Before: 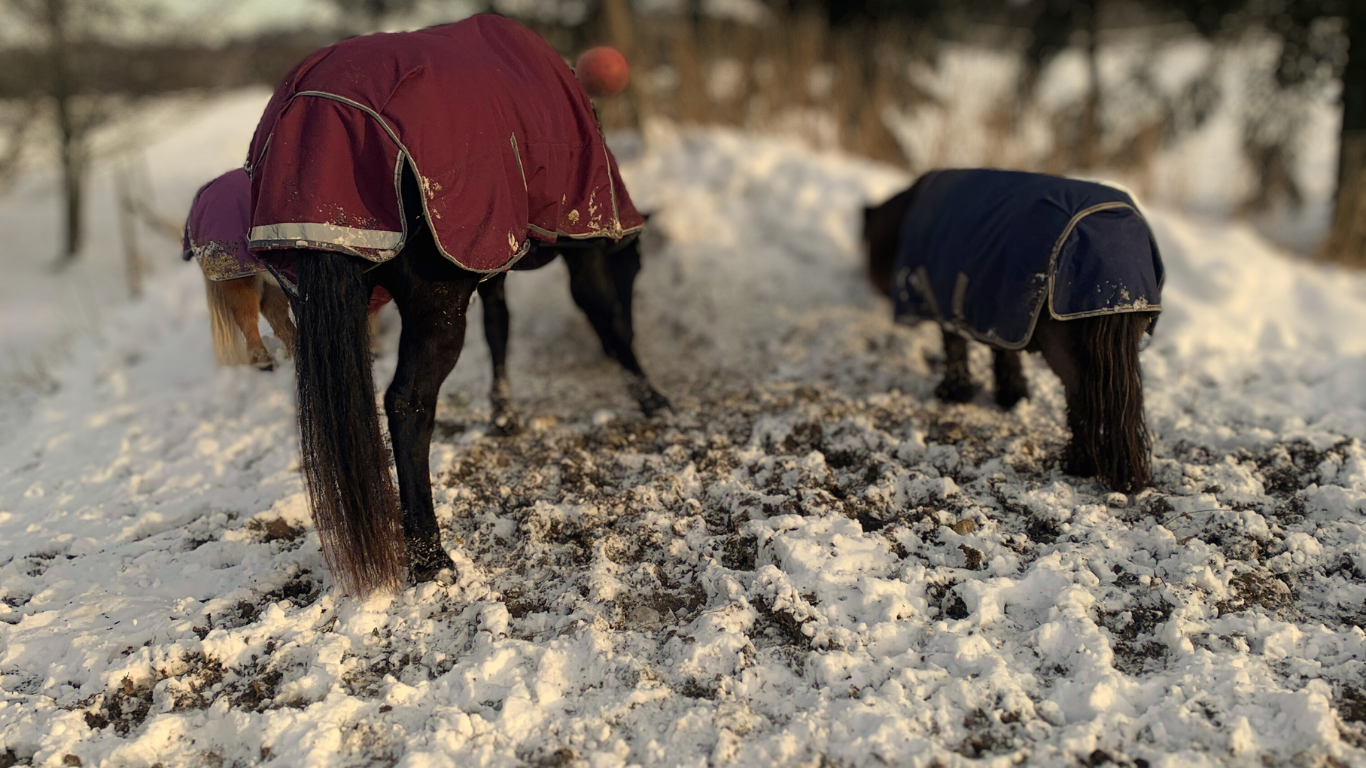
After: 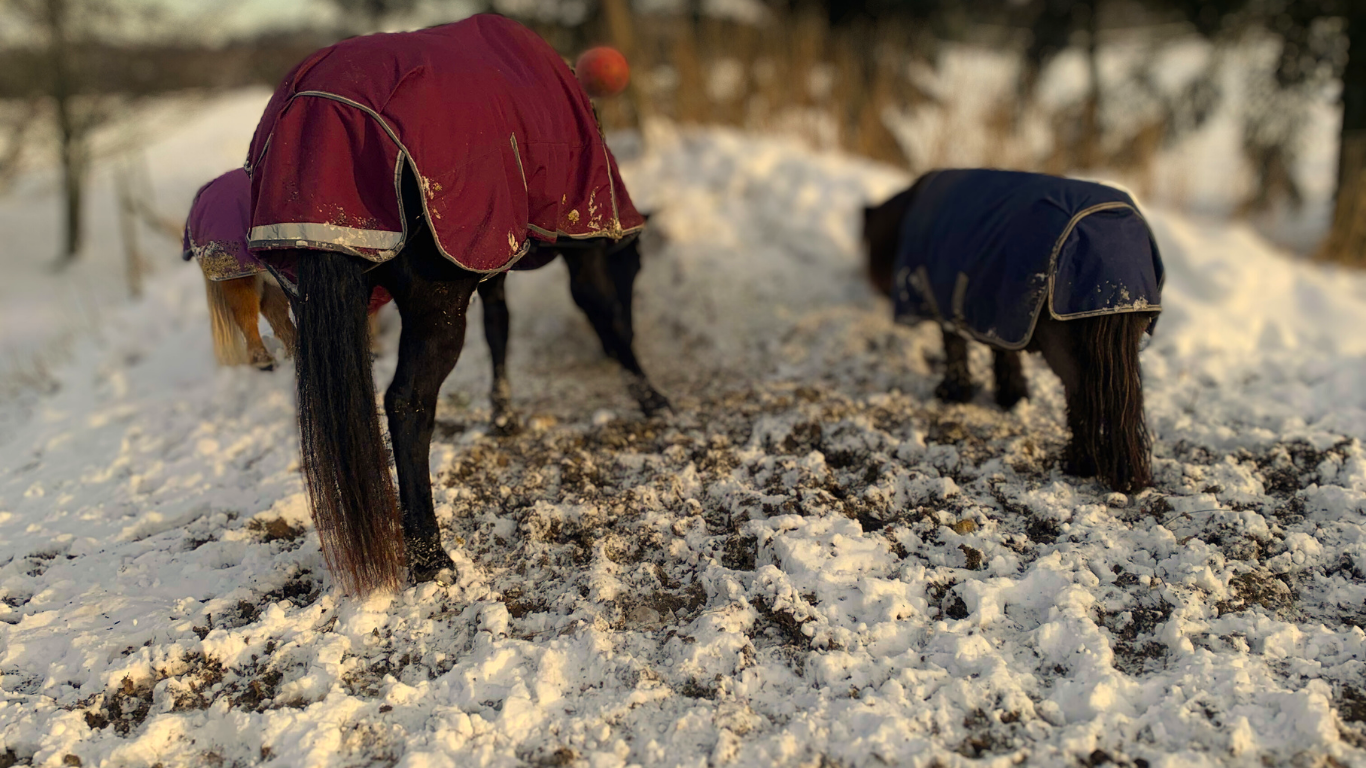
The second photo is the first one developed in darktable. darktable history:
color balance rgb: shadows lift › hue 84.69°, perceptual saturation grading › global saturation 25.285%
